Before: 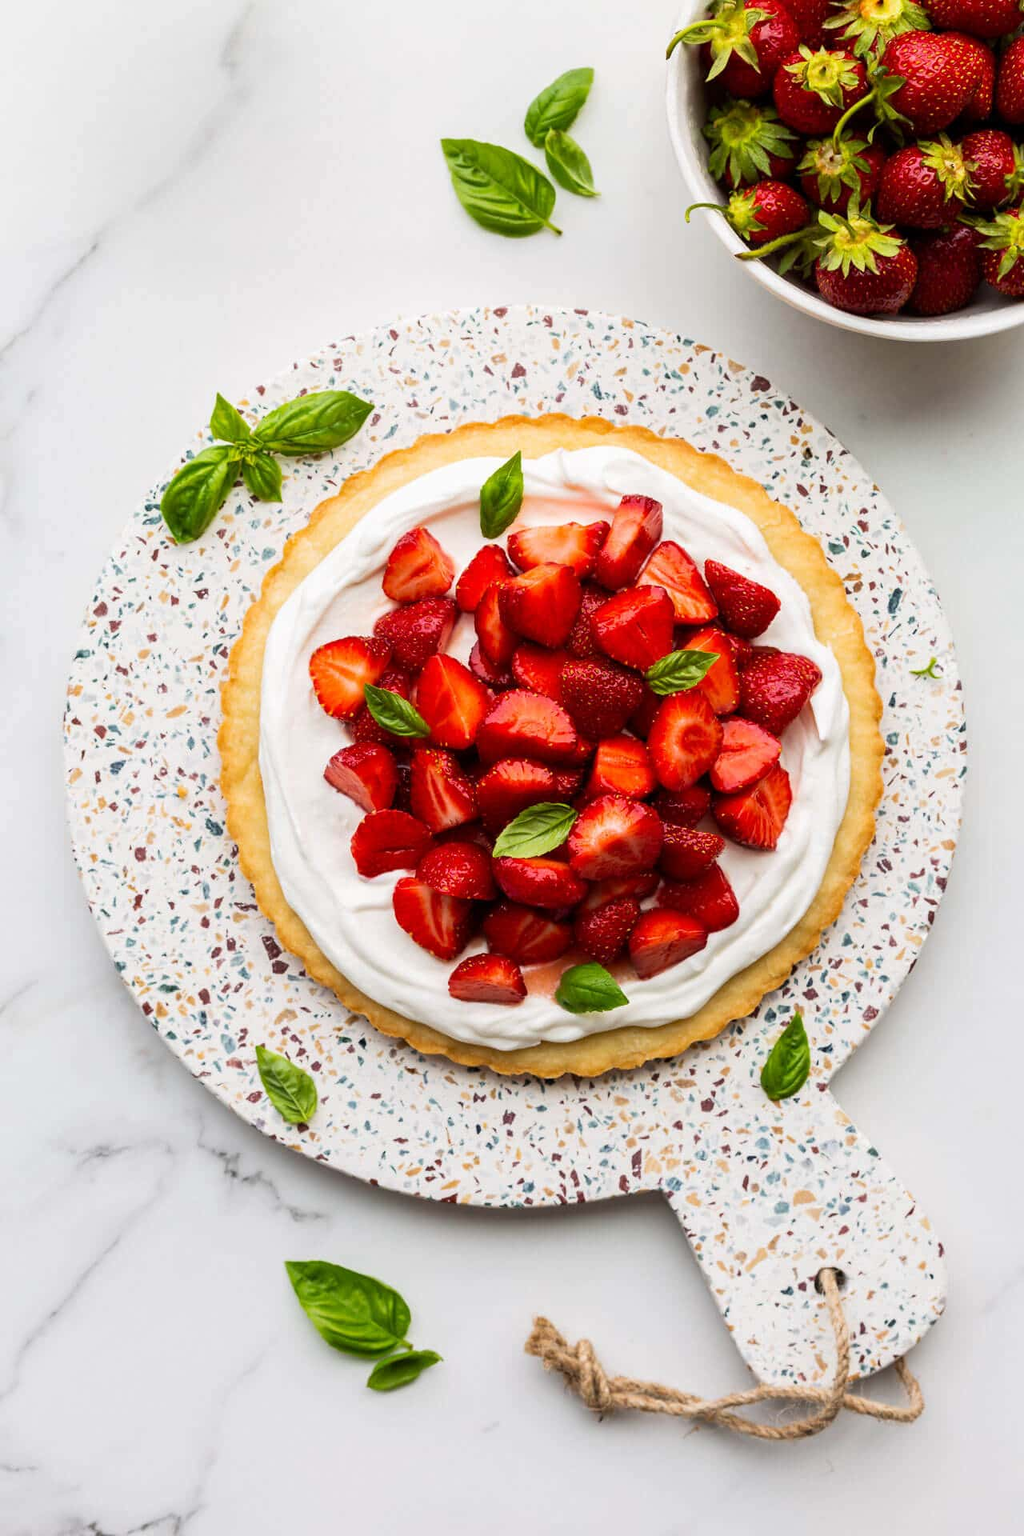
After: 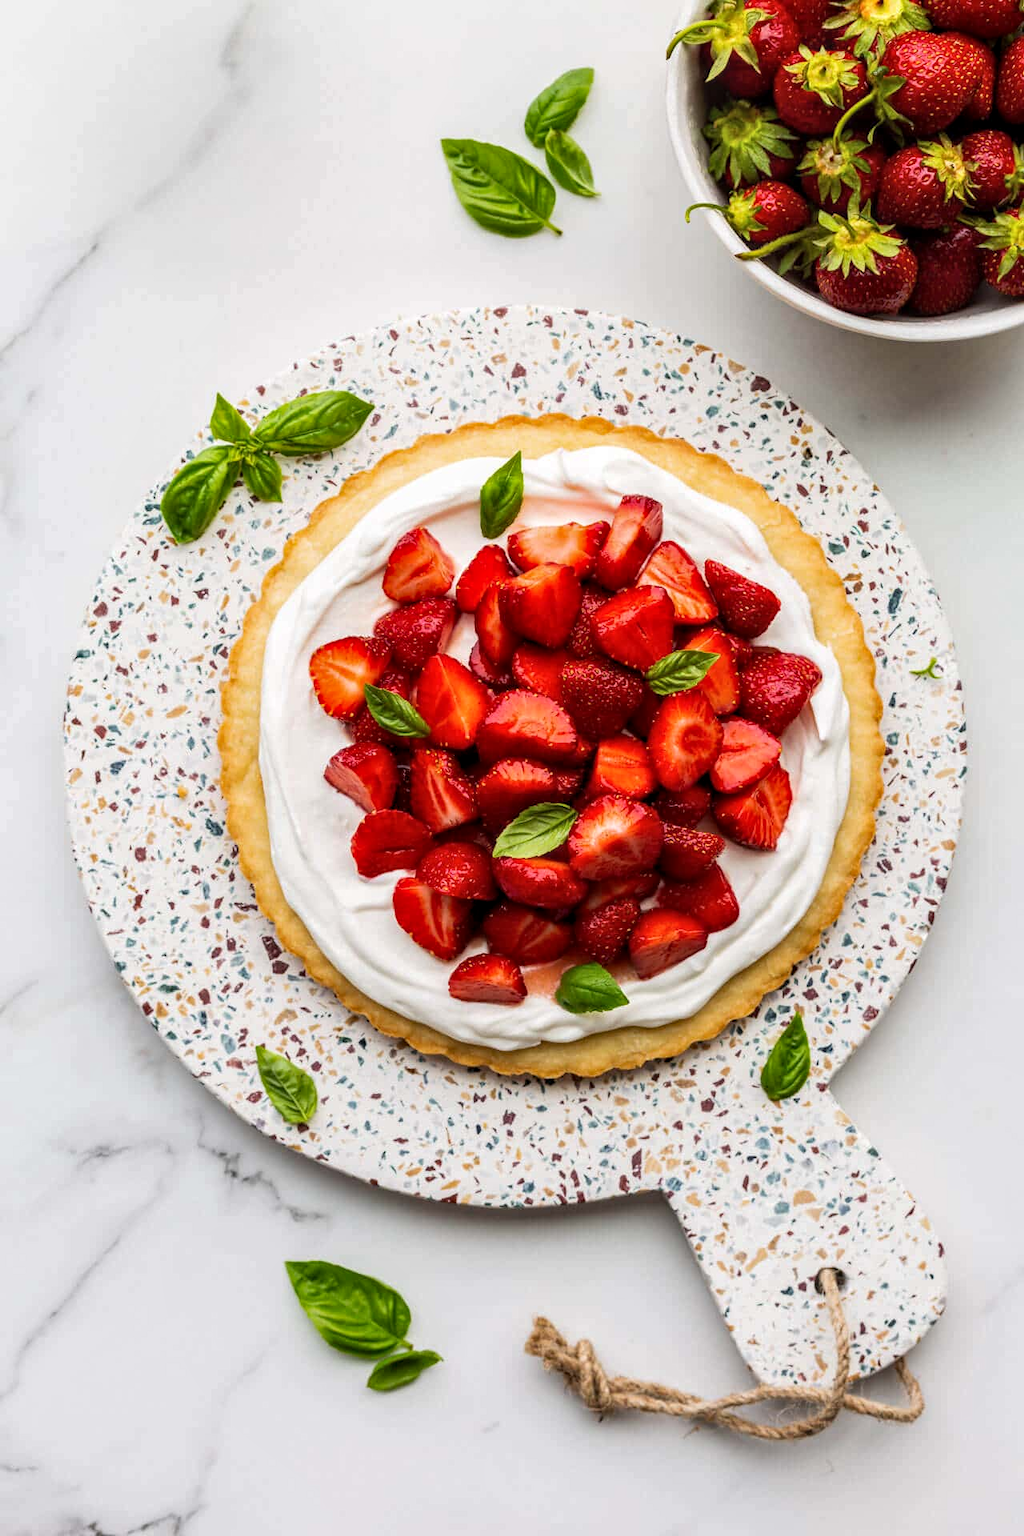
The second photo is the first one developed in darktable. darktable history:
rotate and perspective: automatic cropping original format, crop left 0, crop top 0
local contrast: on, module defaults
